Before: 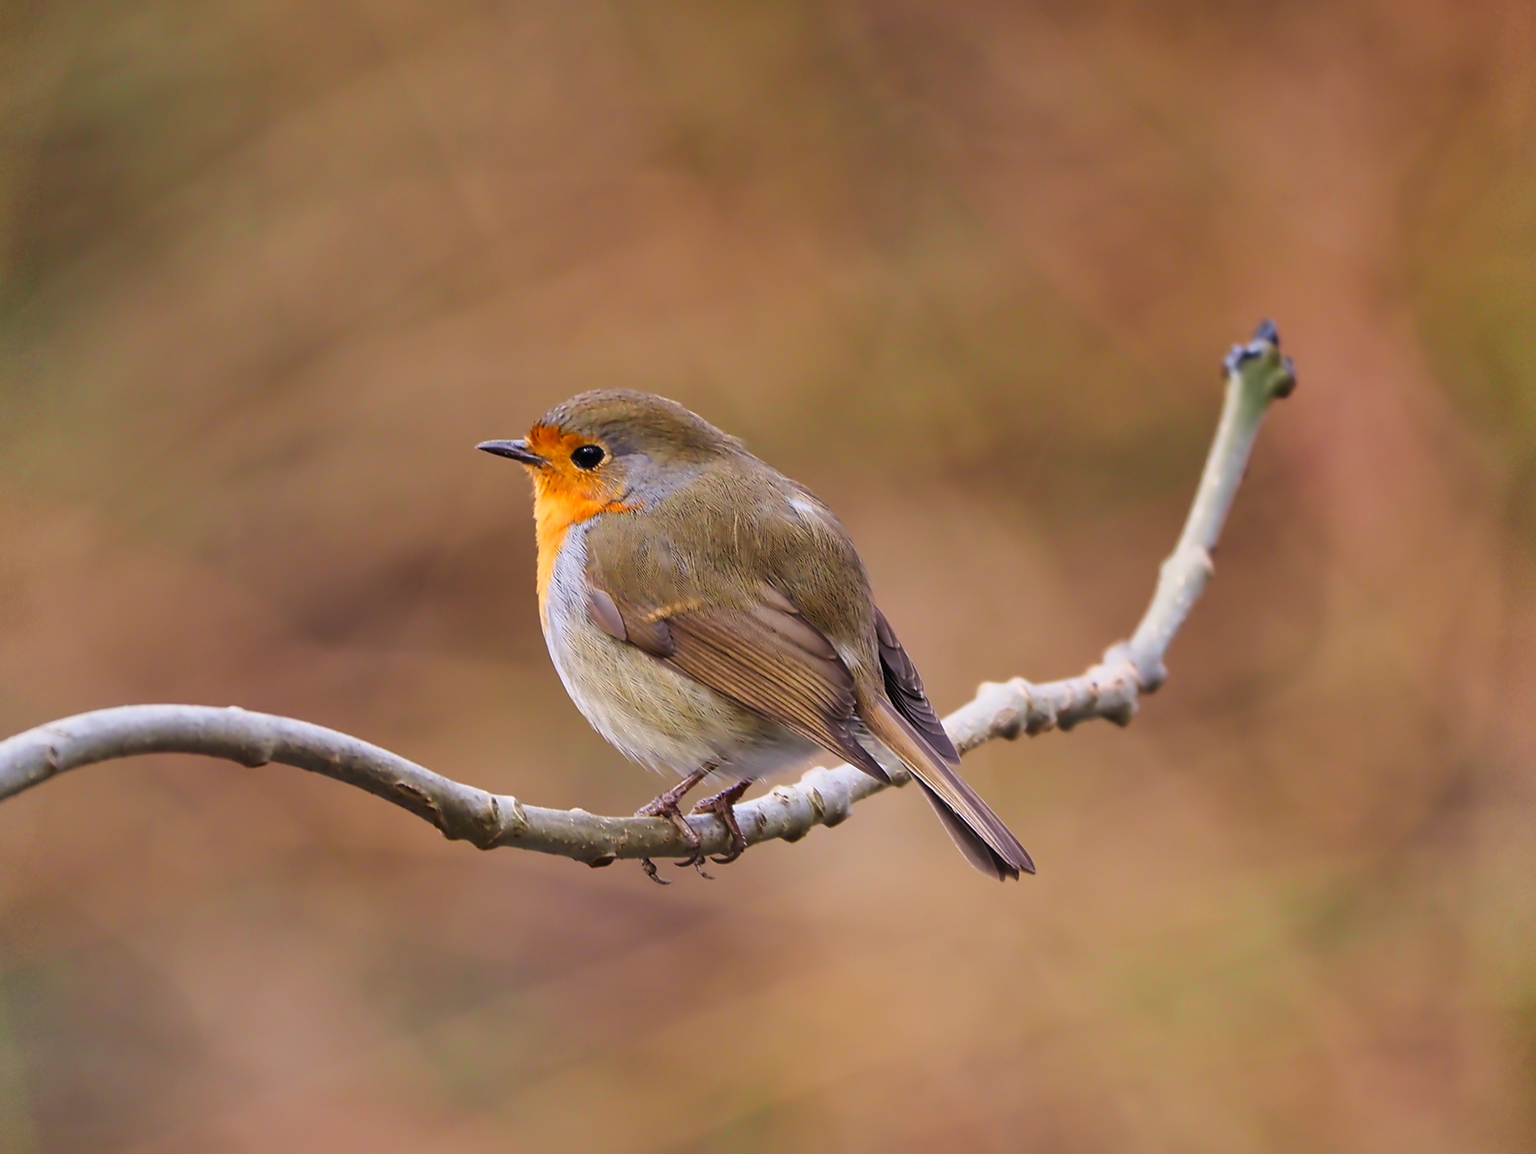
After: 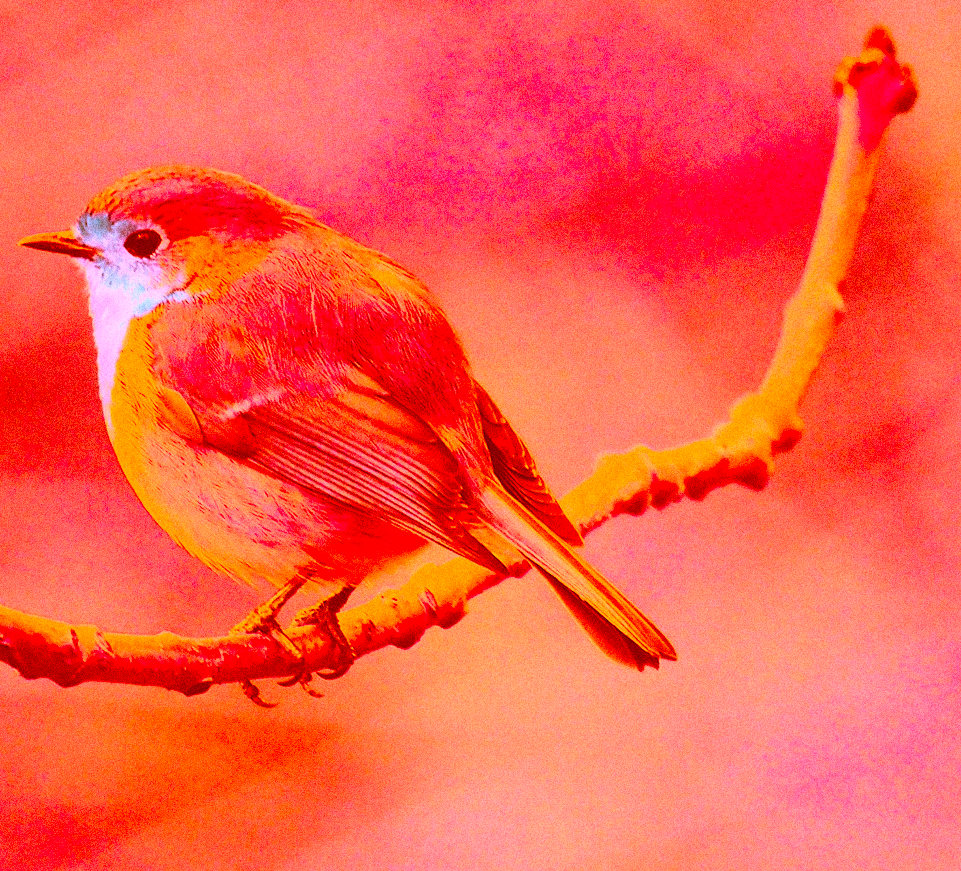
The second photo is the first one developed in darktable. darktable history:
velvia: on, module defaults
contrast brightness saturation: contrast 0.43, brightness 0.56, saturation -0.19
grain: coarseness 10.62 ISO, strength 55.56%
rotate and perspective: rotation -5°, crop left 0.05, crop right 0.952, crop top 0.11, crop bottom 0.89
crop and rotate: left 28.256%, top 17.734%, right 12.656%, bottom 3.573%
color correction: highlights a* -39.68, highlights b* -40, shadows a* -40, shadows b* -40, saturation -3
